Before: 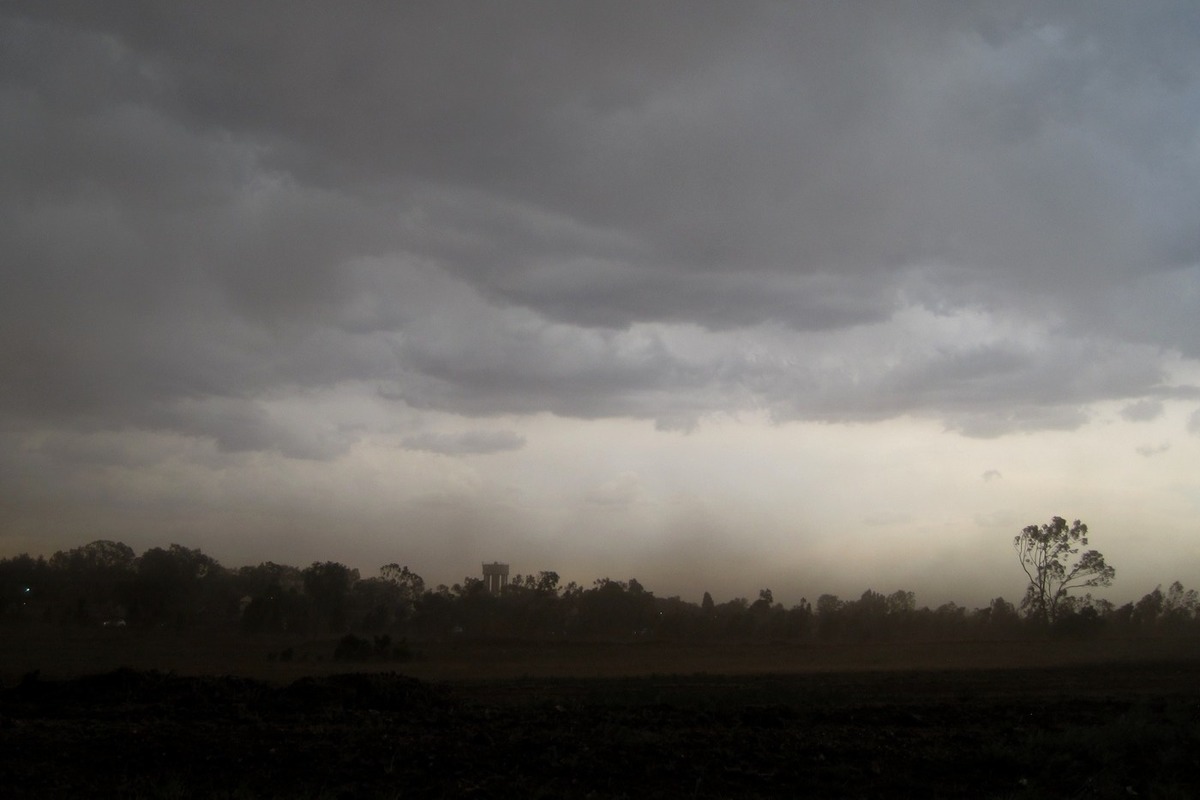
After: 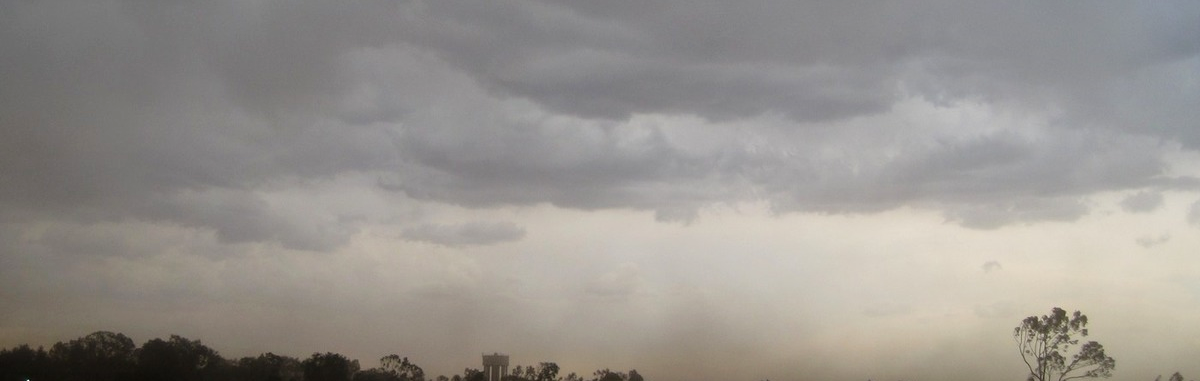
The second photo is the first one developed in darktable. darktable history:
tone equalizer: -8 EV 0.022 EV, -7 EV -0.021 EV, -6 EV 0.038 EV, -5 EV 0.039 EV, -4 EV 0.304 EV, -3 EV 0.676 EV, -2 EV 0.559 EV, -1 EV 0.196 EV, +0 EV 0.017 EV
crop and rotate: top 26.273%, bottom 26.068%
